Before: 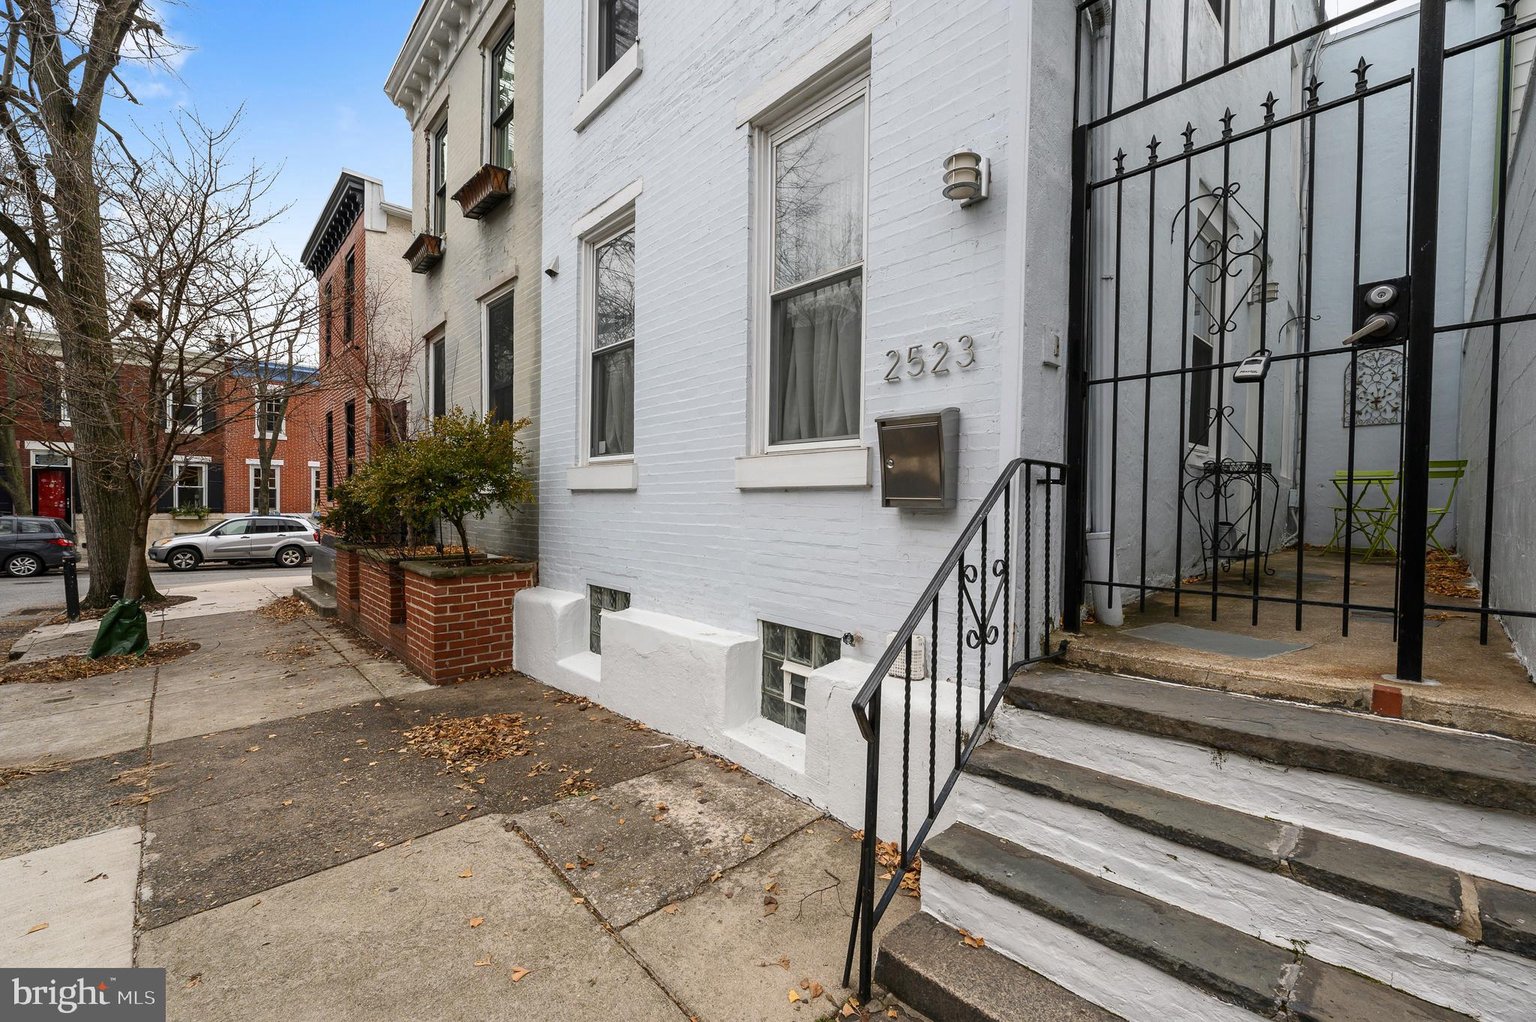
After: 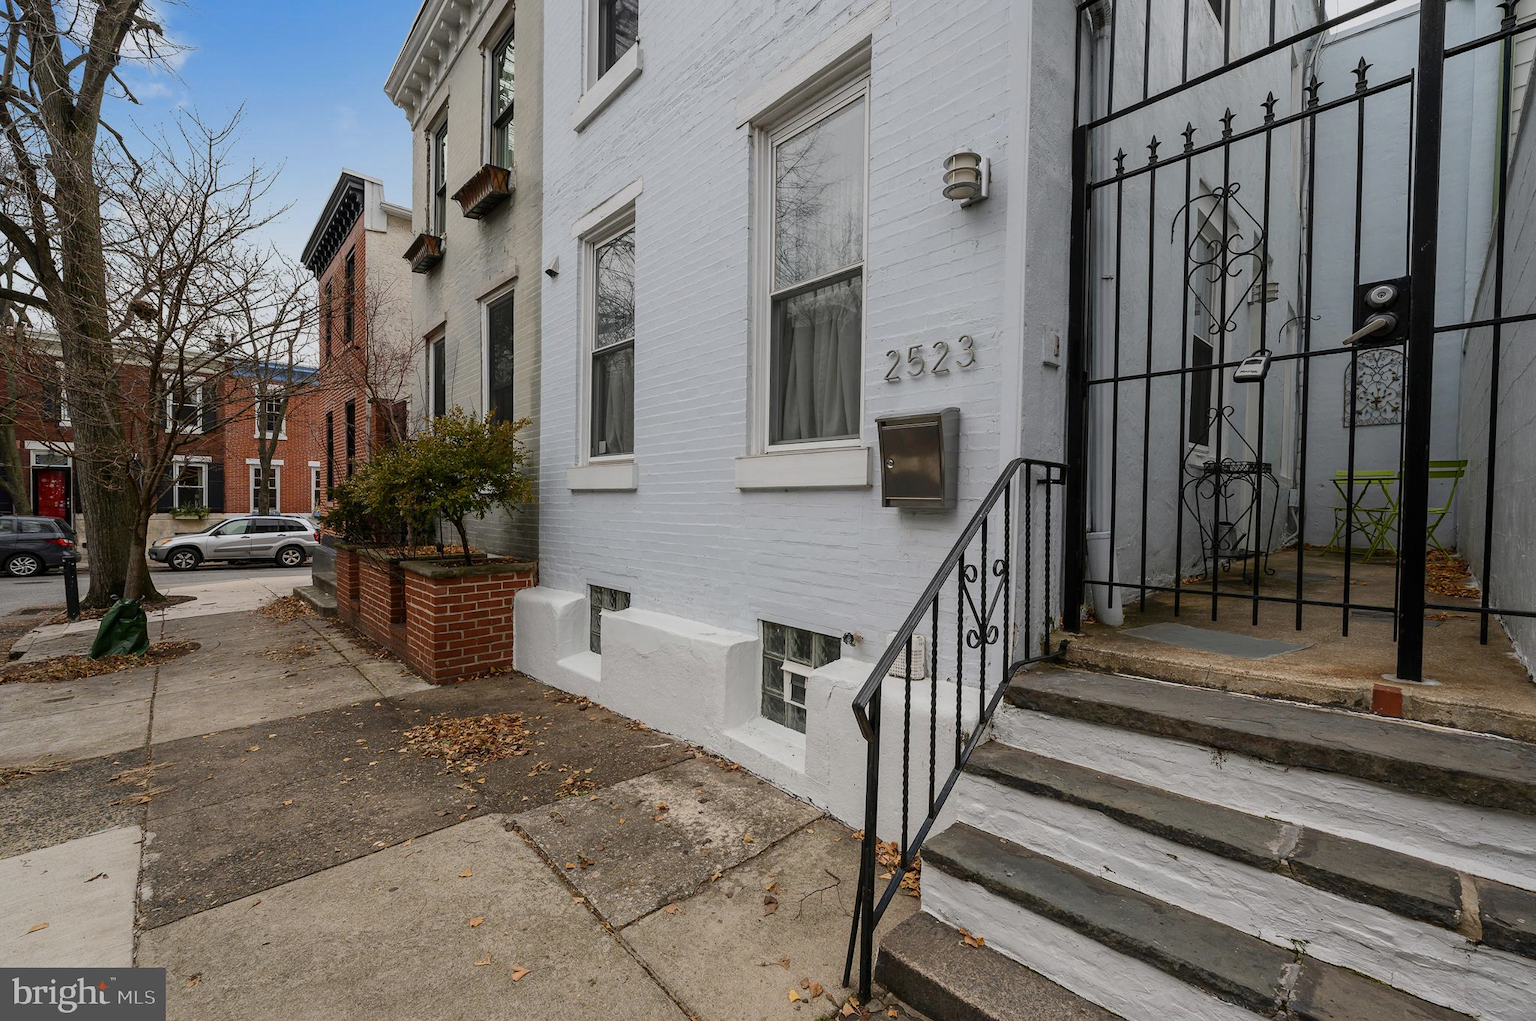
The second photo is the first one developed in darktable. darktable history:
exposure: exposure -0.465 EV, compensate exposure bias true, compensate highlight preservation false
